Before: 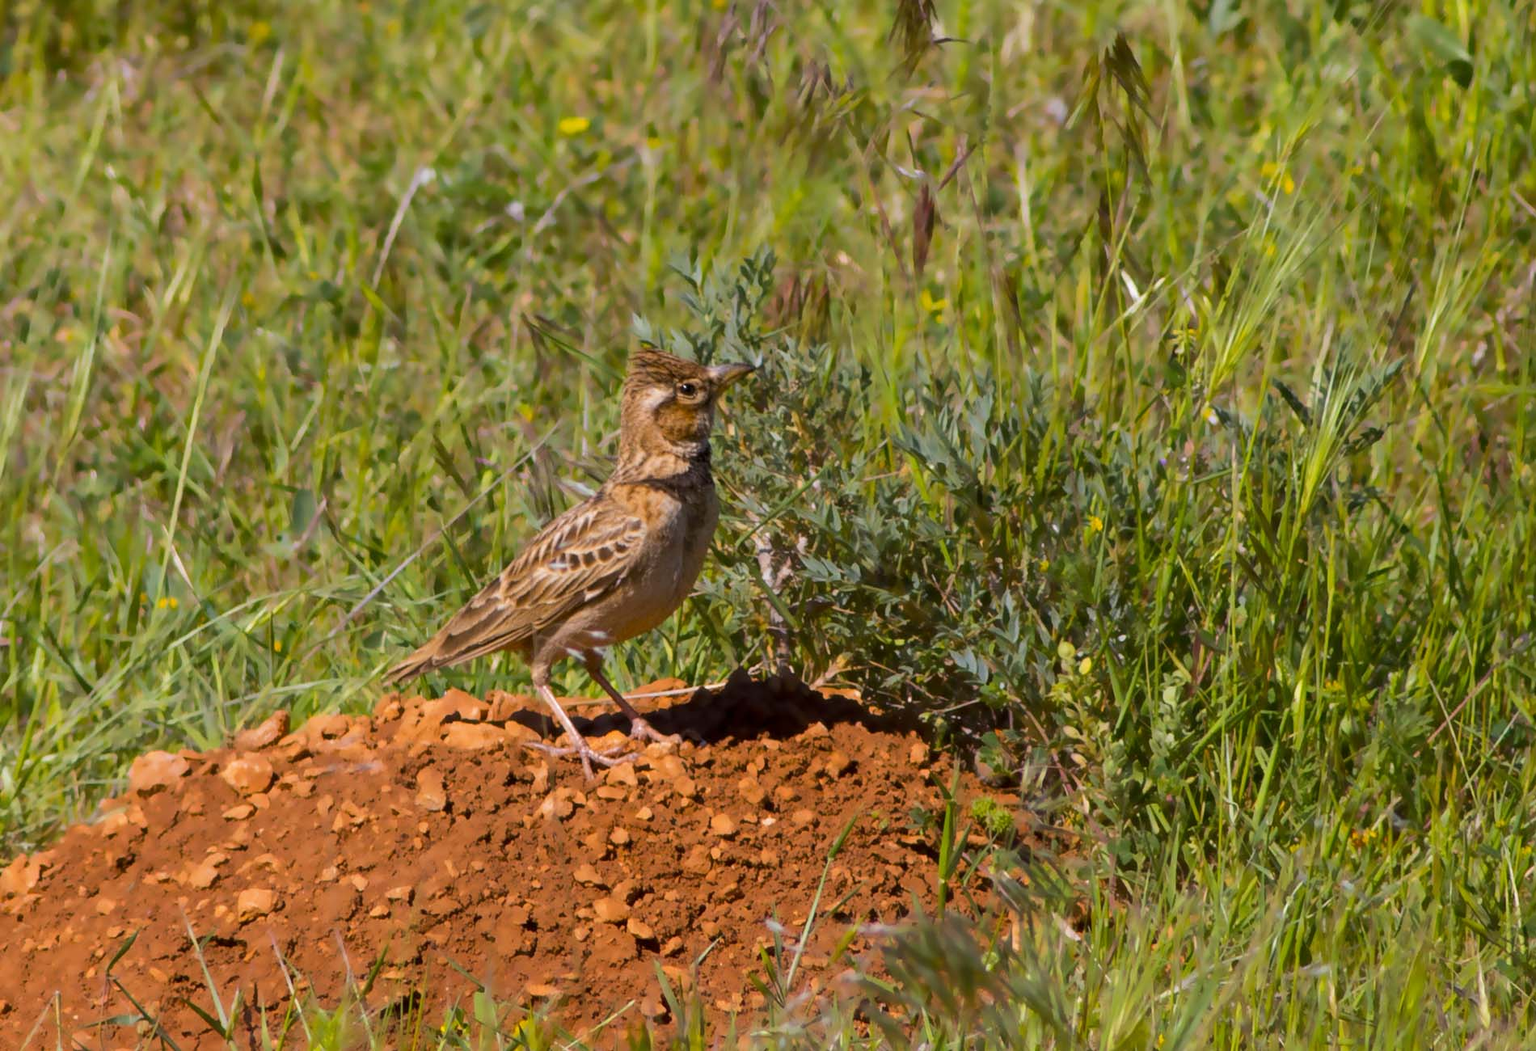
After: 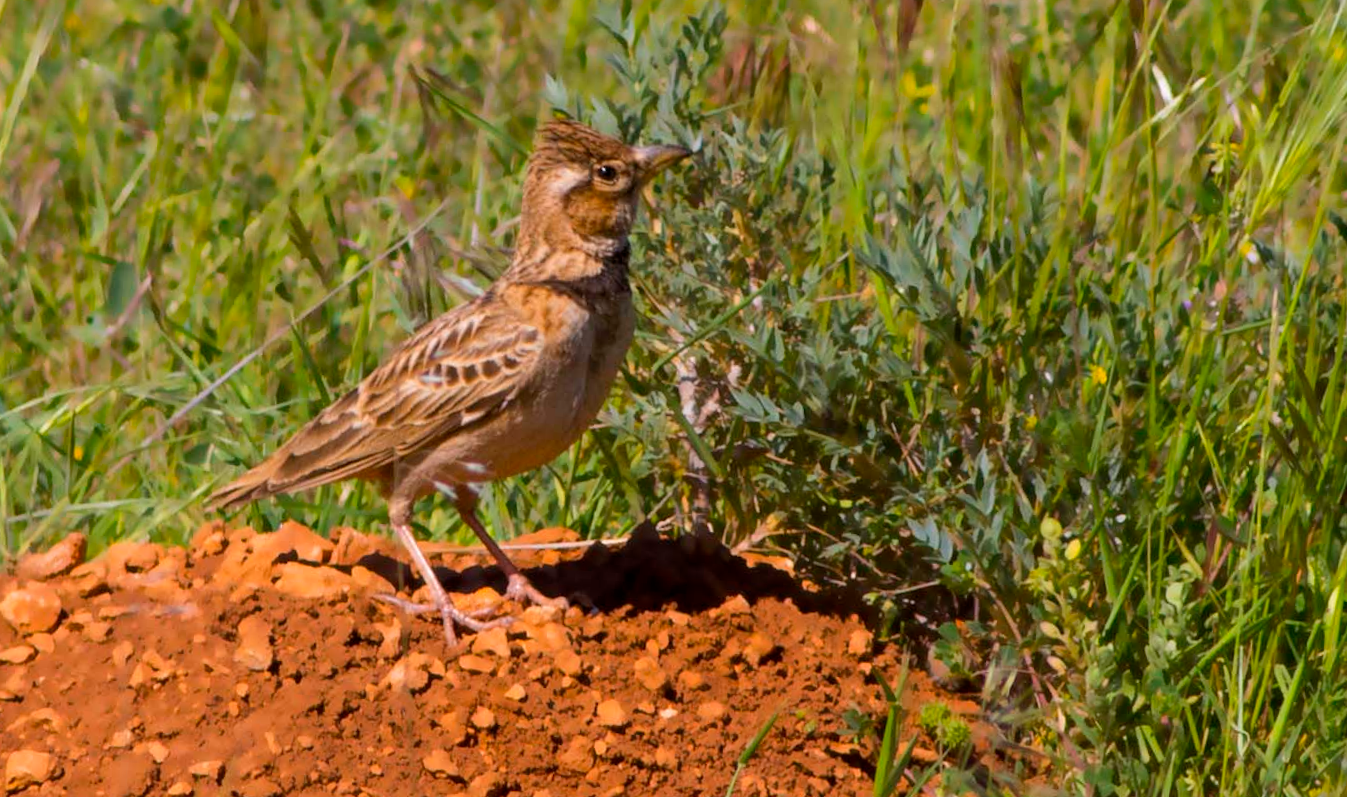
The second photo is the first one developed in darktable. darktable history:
crop and rotate: angle -4.13°, left 9.764%, top 20.549%, right 12.043%, bottom 11.78%
